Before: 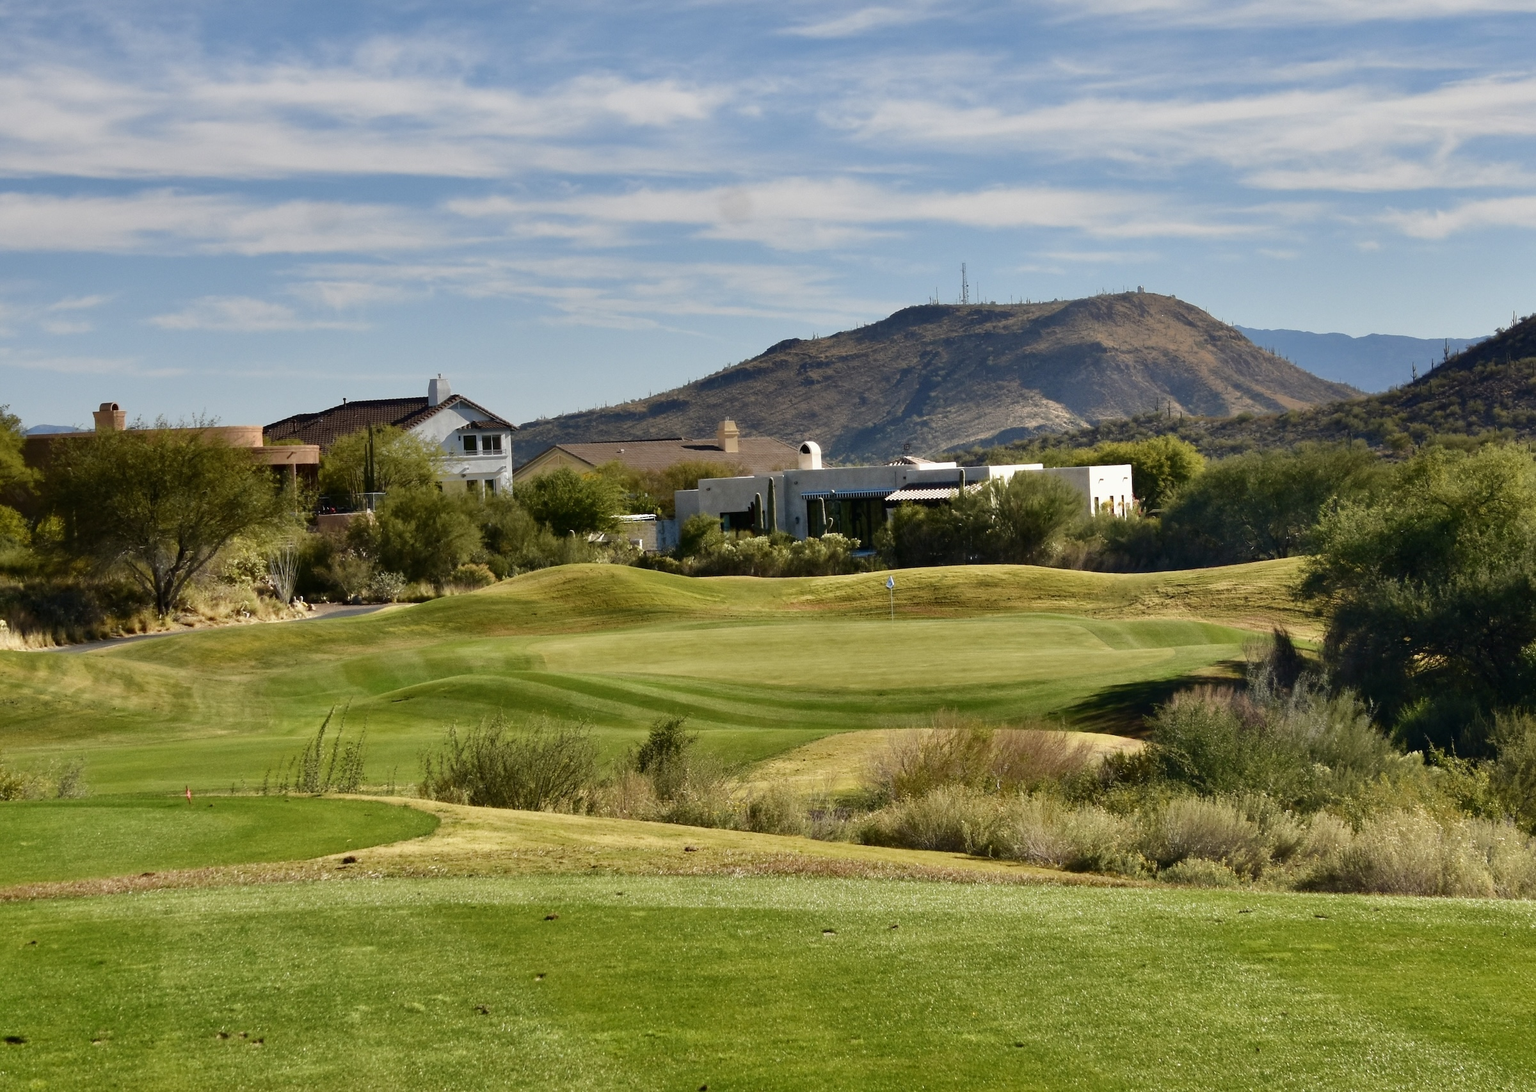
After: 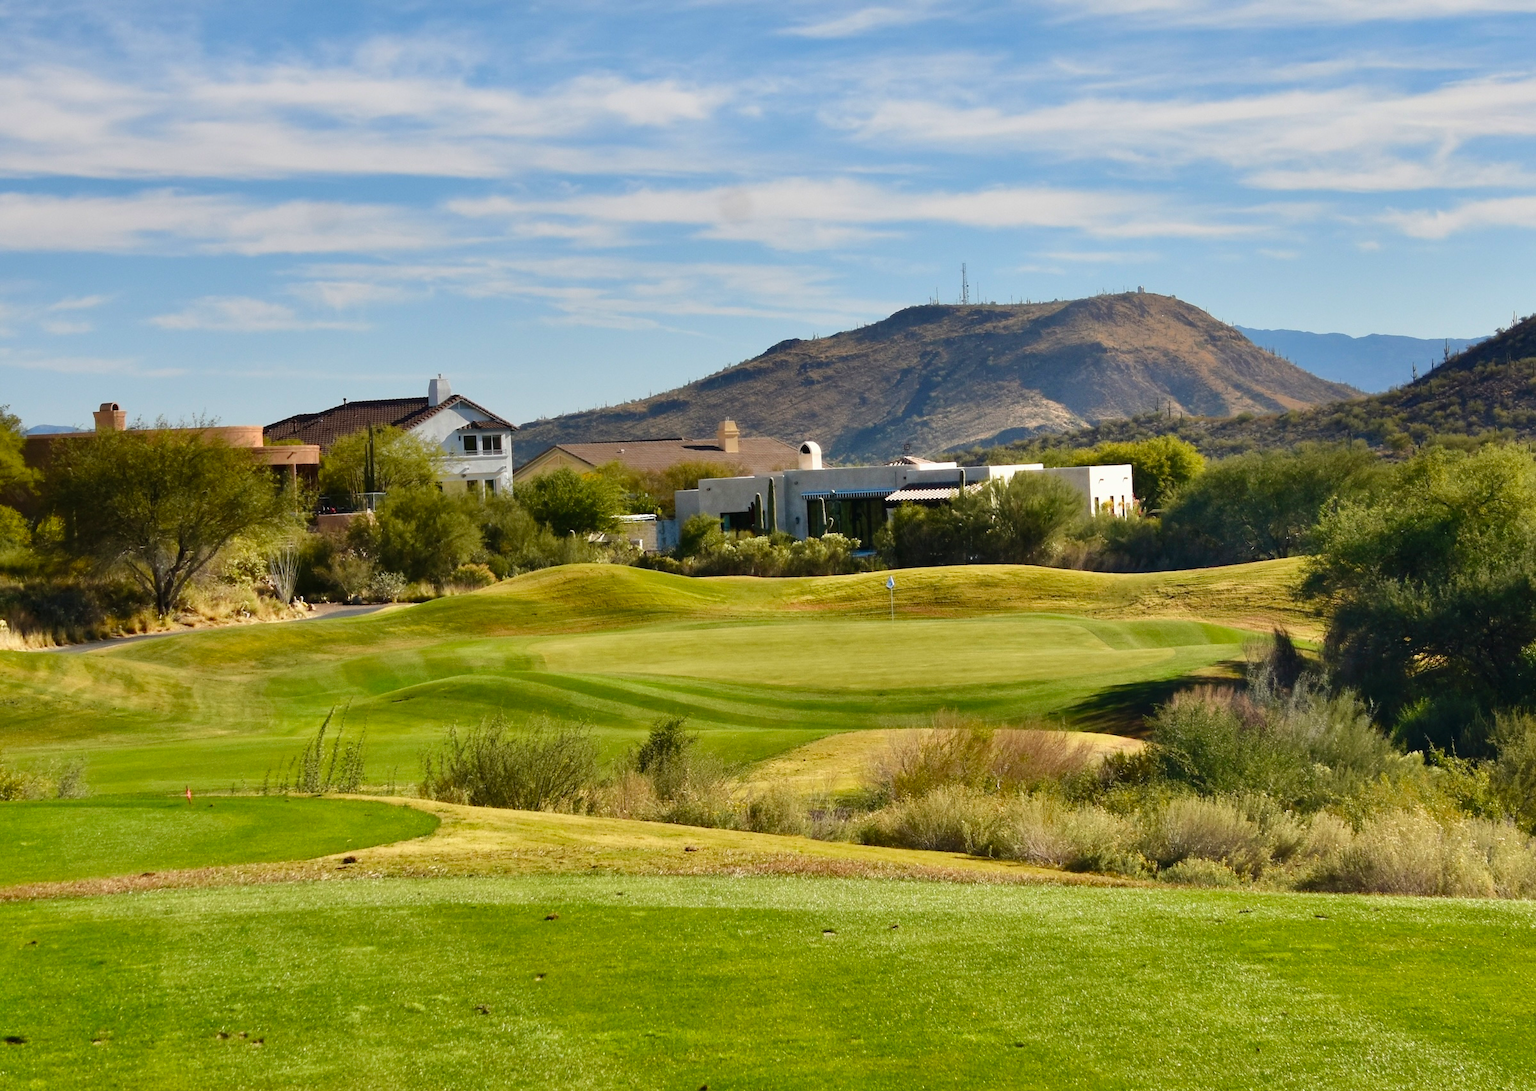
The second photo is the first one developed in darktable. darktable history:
contrast brightness saturation: contrast 0.073, brightness 0.08, saturation 0.179
